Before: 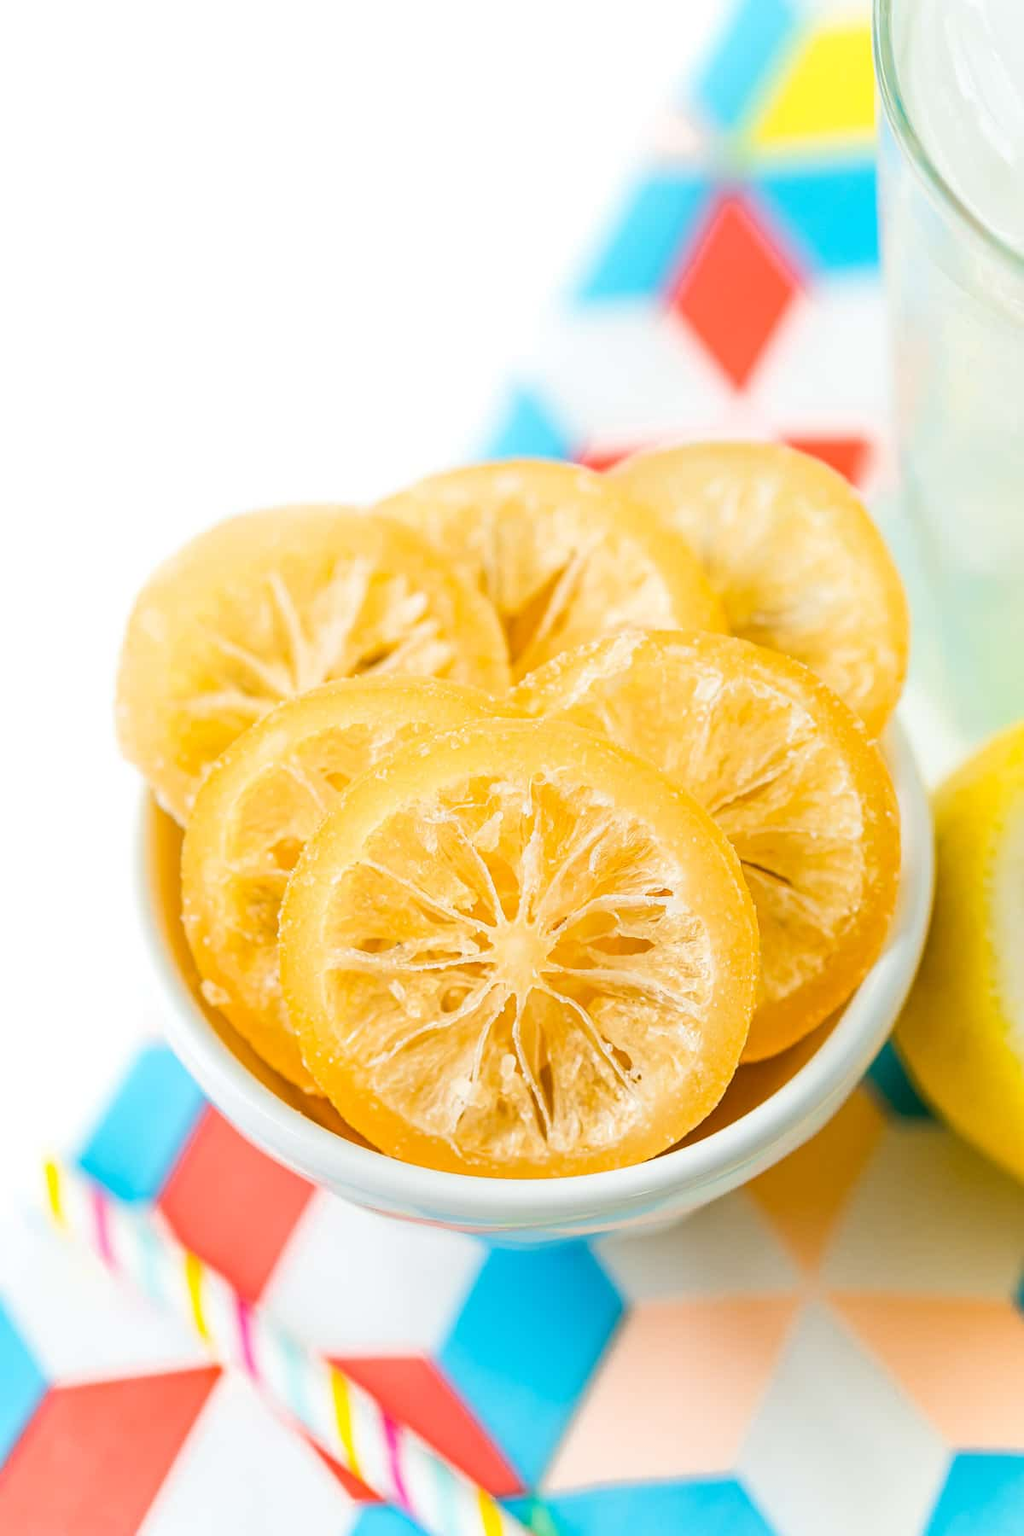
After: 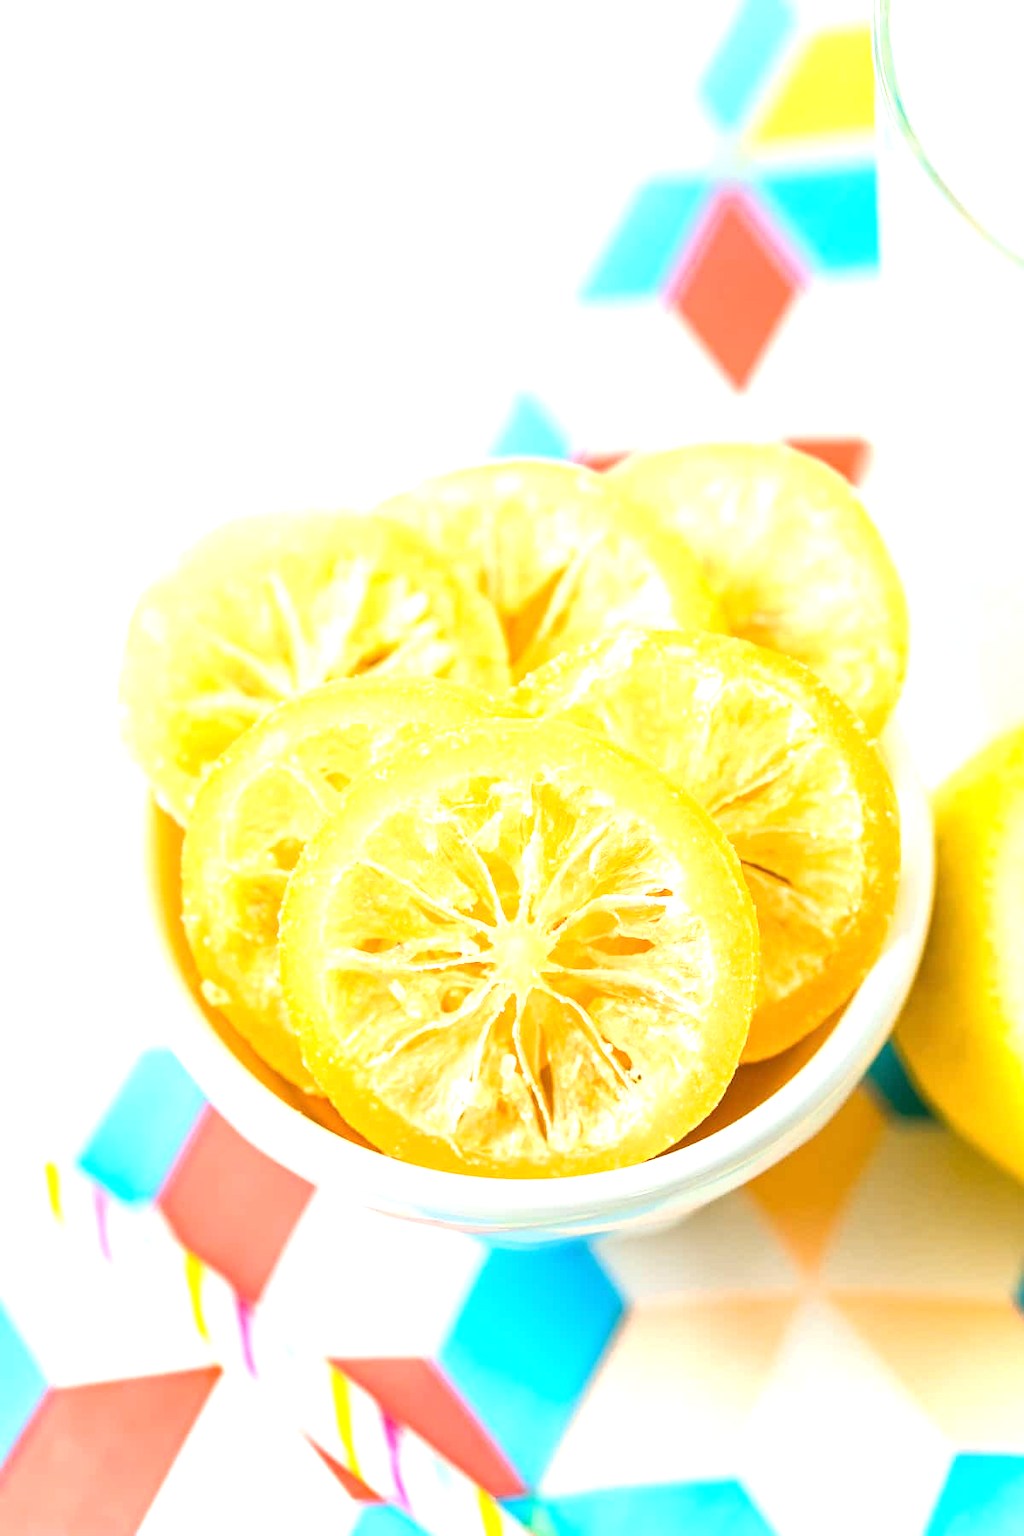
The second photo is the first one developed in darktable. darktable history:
white balance: emerald 1
exposure: exposure 0.785 EV, compensate highlight preservation false
